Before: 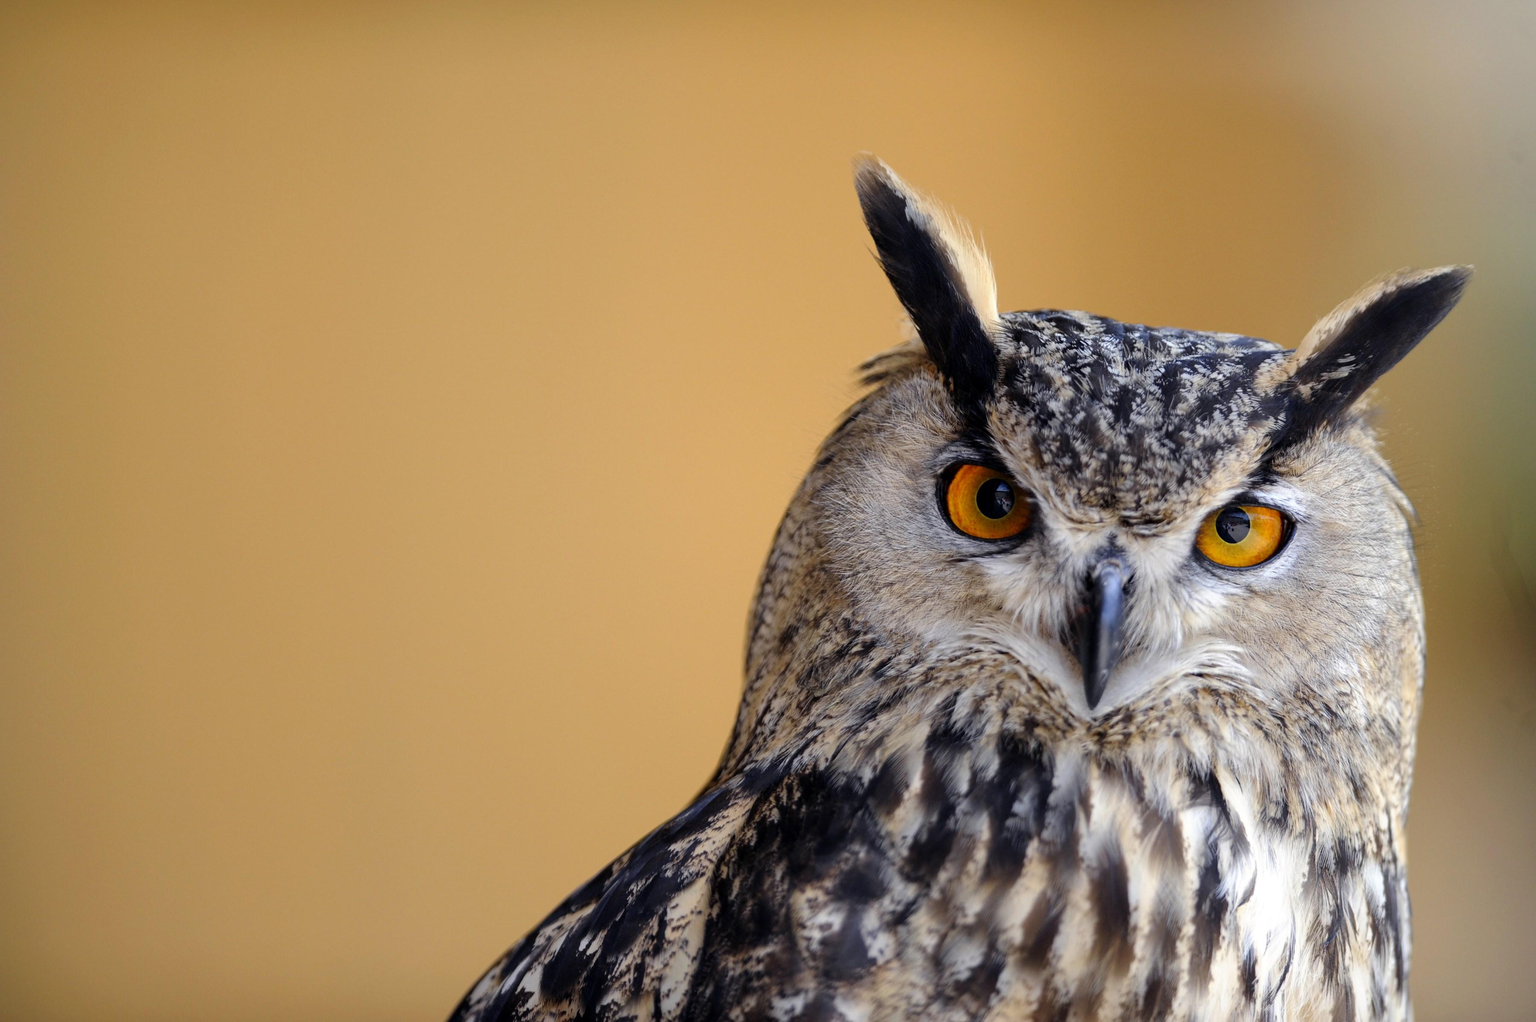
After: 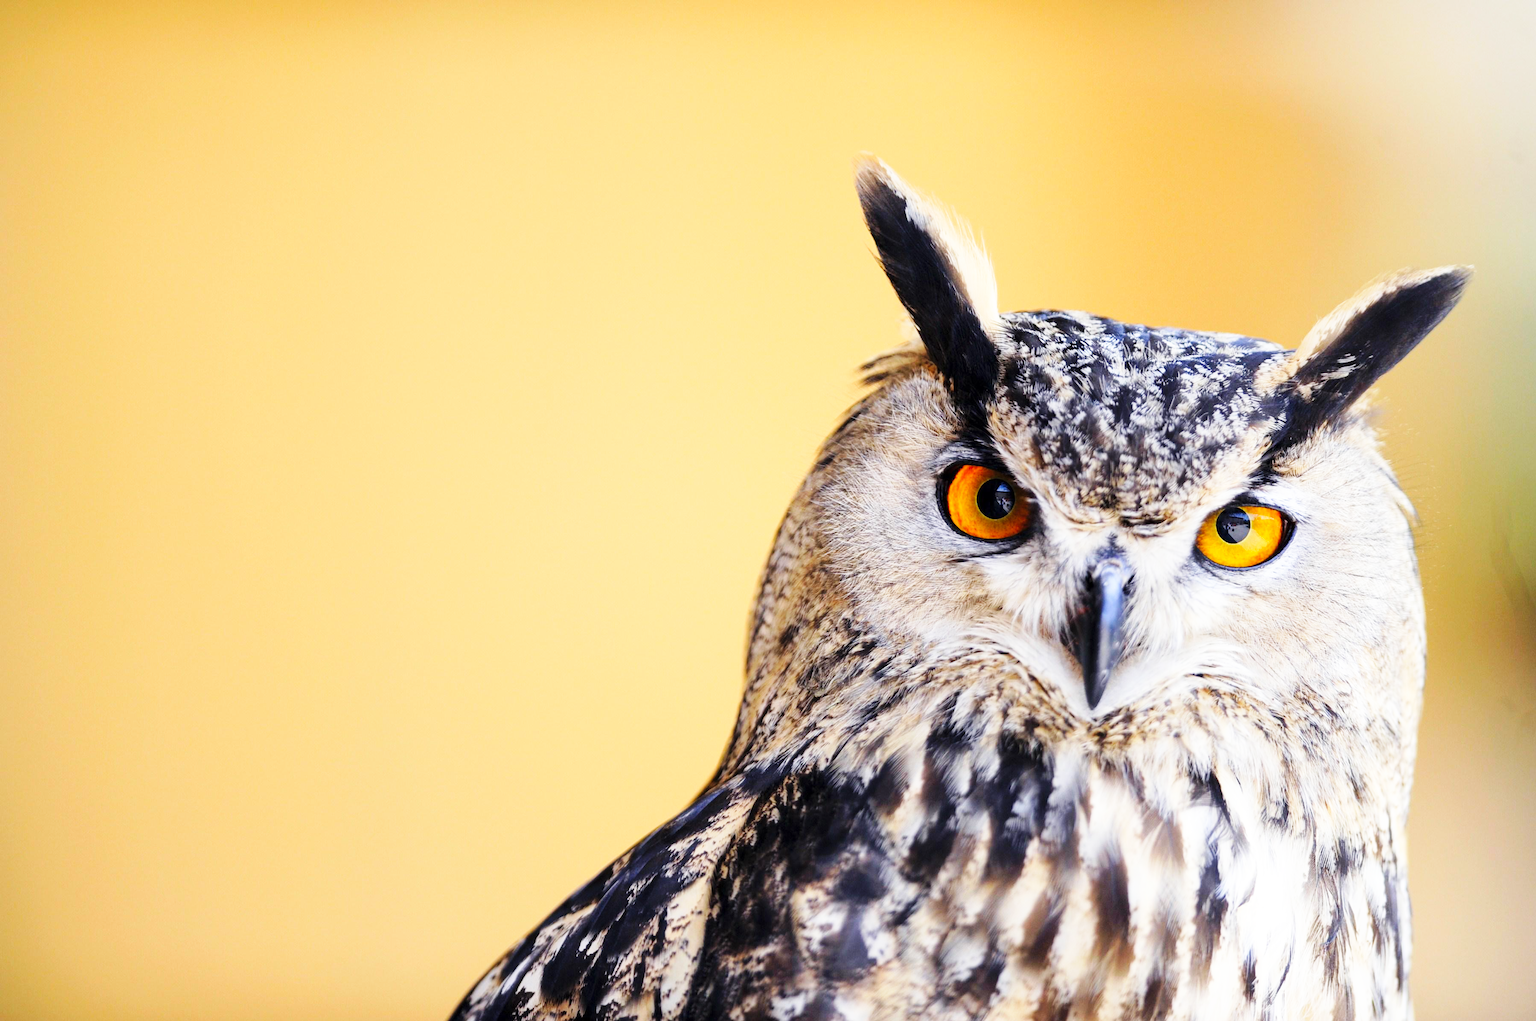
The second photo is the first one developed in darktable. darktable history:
contrast brightness saturation: contrast 0.035, brightness 0.057, saturation 0.133
base curve: curves: ch0 [(0, 0) (0.018, 0.026) (0.143, 0.37) (0.33, 0.731) (0.458, 0.853) (0.735, 0.965) (0.905, 0.986) (1, 1)], preserve colors none
